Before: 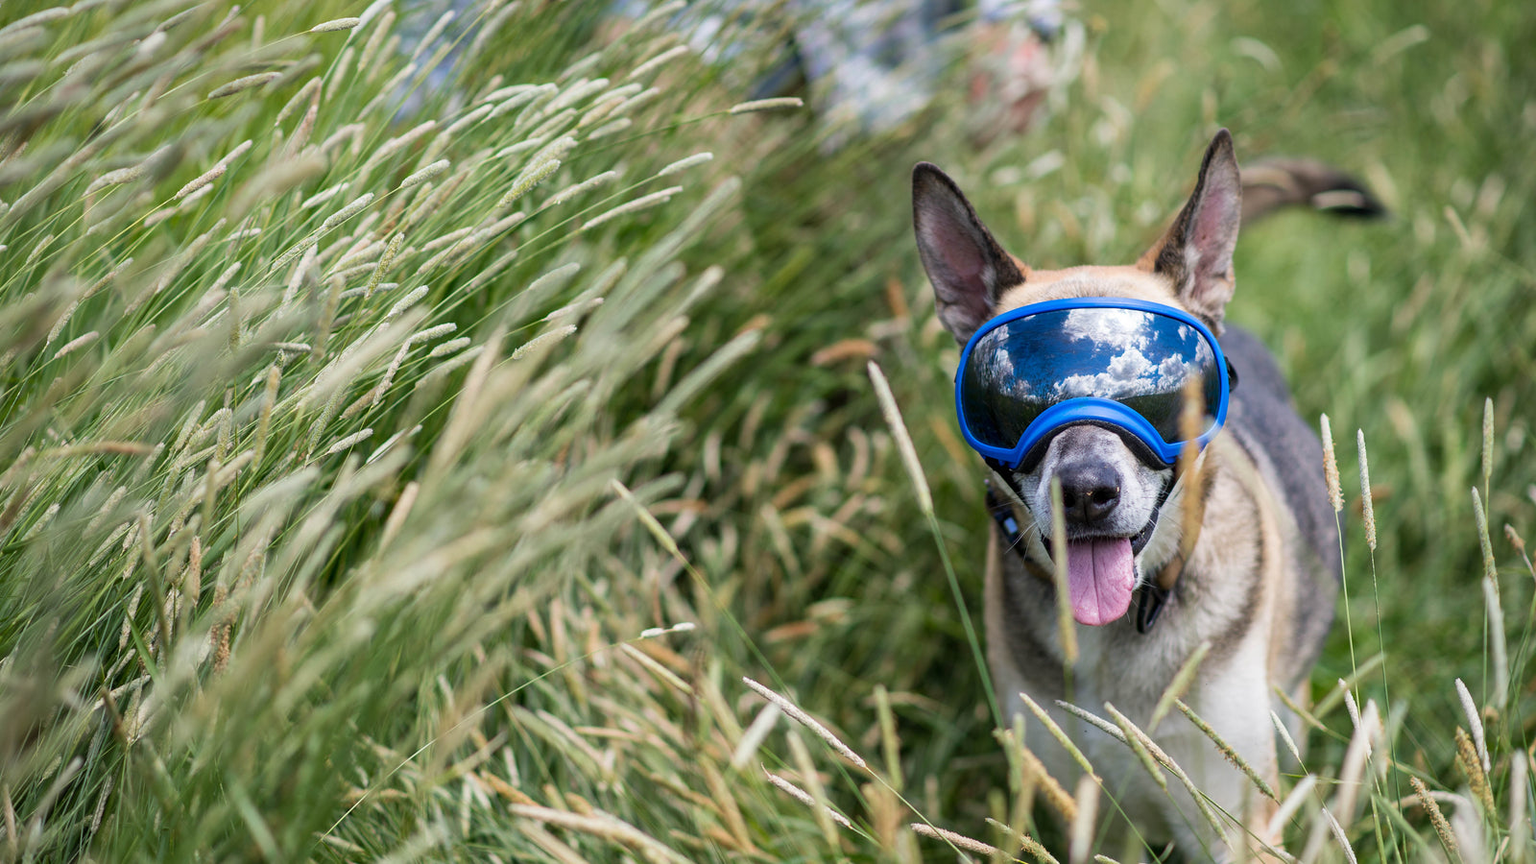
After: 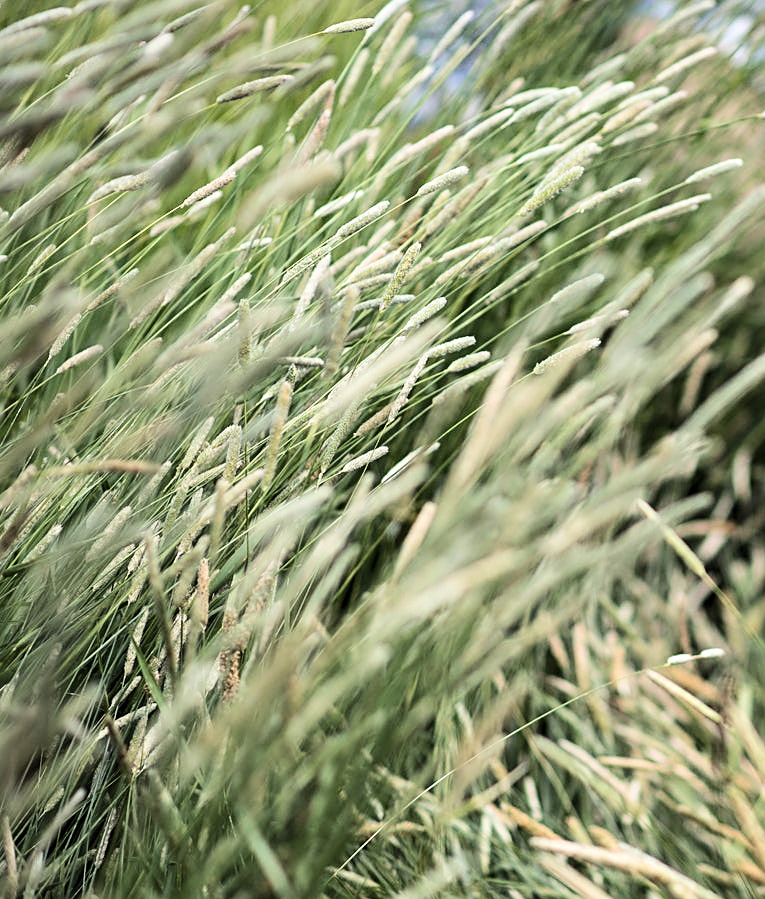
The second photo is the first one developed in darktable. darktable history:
tone curve: curves: ch0 [(0, 0) (0.003, 0.003) (0.011, 0.014) (0.025, 0.033) (0.044, 0.06) (0.069, 0.096) (0.1, 0.132) (0.136, 0.174) (0.177, 0.226) (0.224, 0.282) (0.277, 0.352) (0.335, 0.435) (0.399, 0.524) (0.468, 0.615) (0.543, 0.695) (0.623, 0.771) (0.709, 0.835) (0.801, 0.894) (0.898, 0.944) (1, 1)], color space Lab, independent channels, preserve colors none
sharpen: on, module defaults
levels: levels [0.101, 0.578, 0.953]
crop and rotate: left 0.044%, top 0%, right 52.131%
